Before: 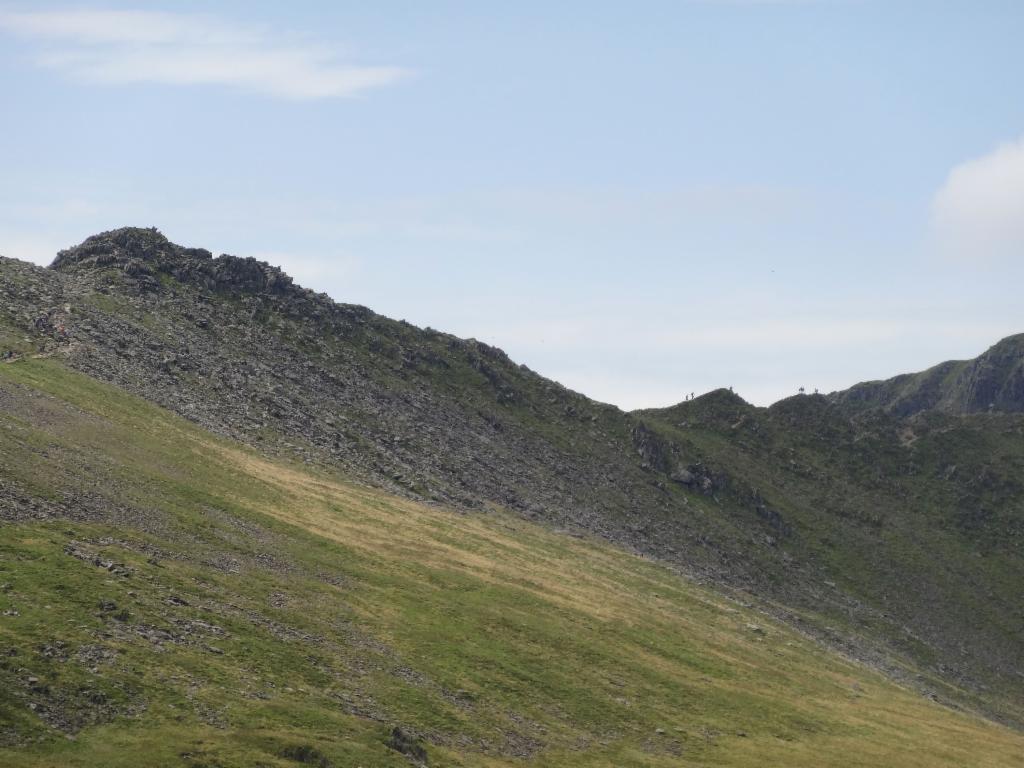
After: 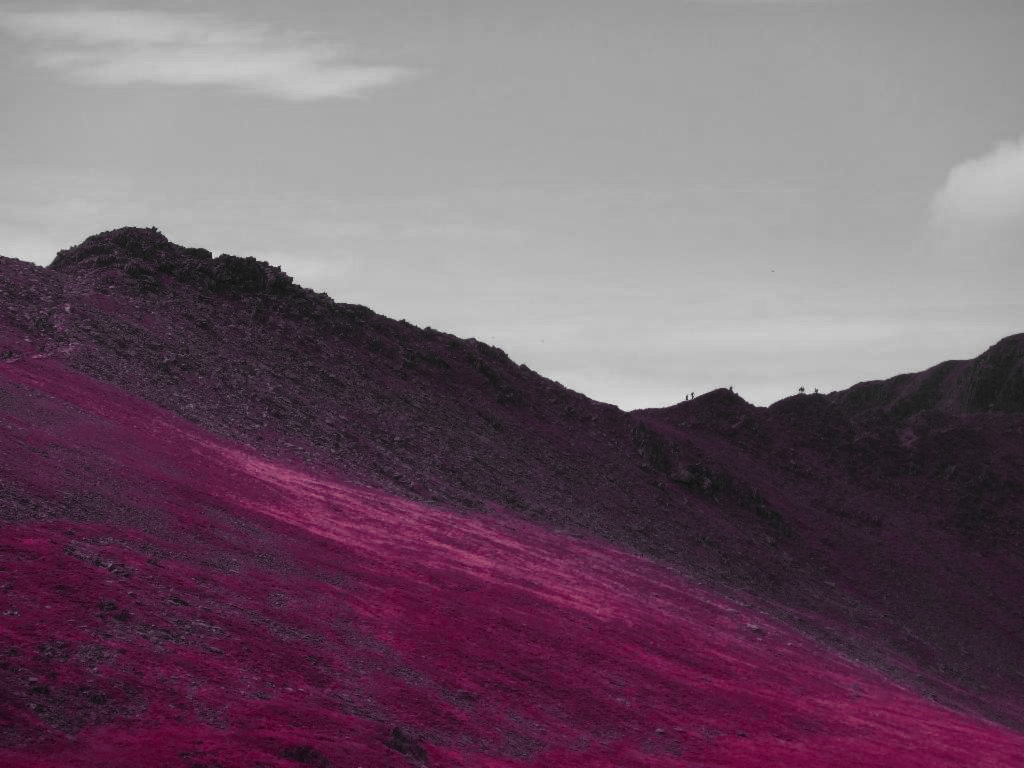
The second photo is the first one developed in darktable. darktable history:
haze removal: strength -0.1, adaptive false
color balance: mode lift, gamma, gain (sRGB), lift [1, 1, 0.101, 1]
color zones: curves: ch0 [(0, 0.447) (0.184, 0.543) (0.323, 0.476) (0.429, 0.445) (0.571, 0.443) (0.714, 0.451) (0.857, 0.452) (1, 0.447)]; ch1 [(0, 0.464) (0.176, 0.46) (0.287, 0.177) (0.429, 0.002) (0.571, 0) (0.714, 0) (0.857, 0) (1, 0.464)], mix 20%
